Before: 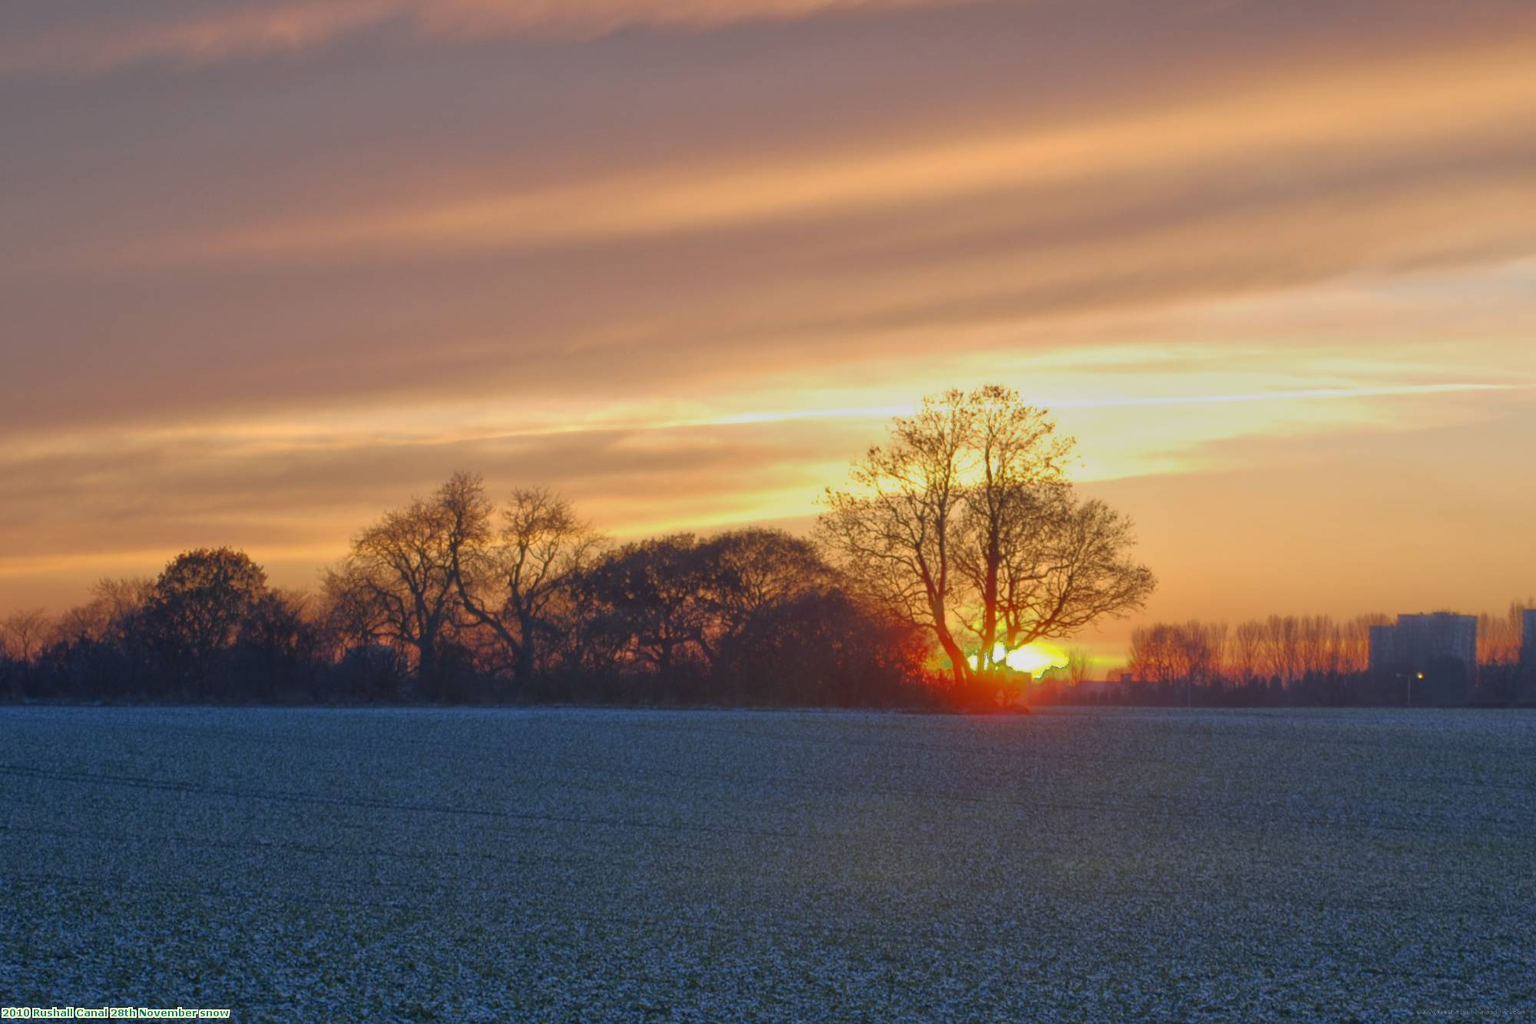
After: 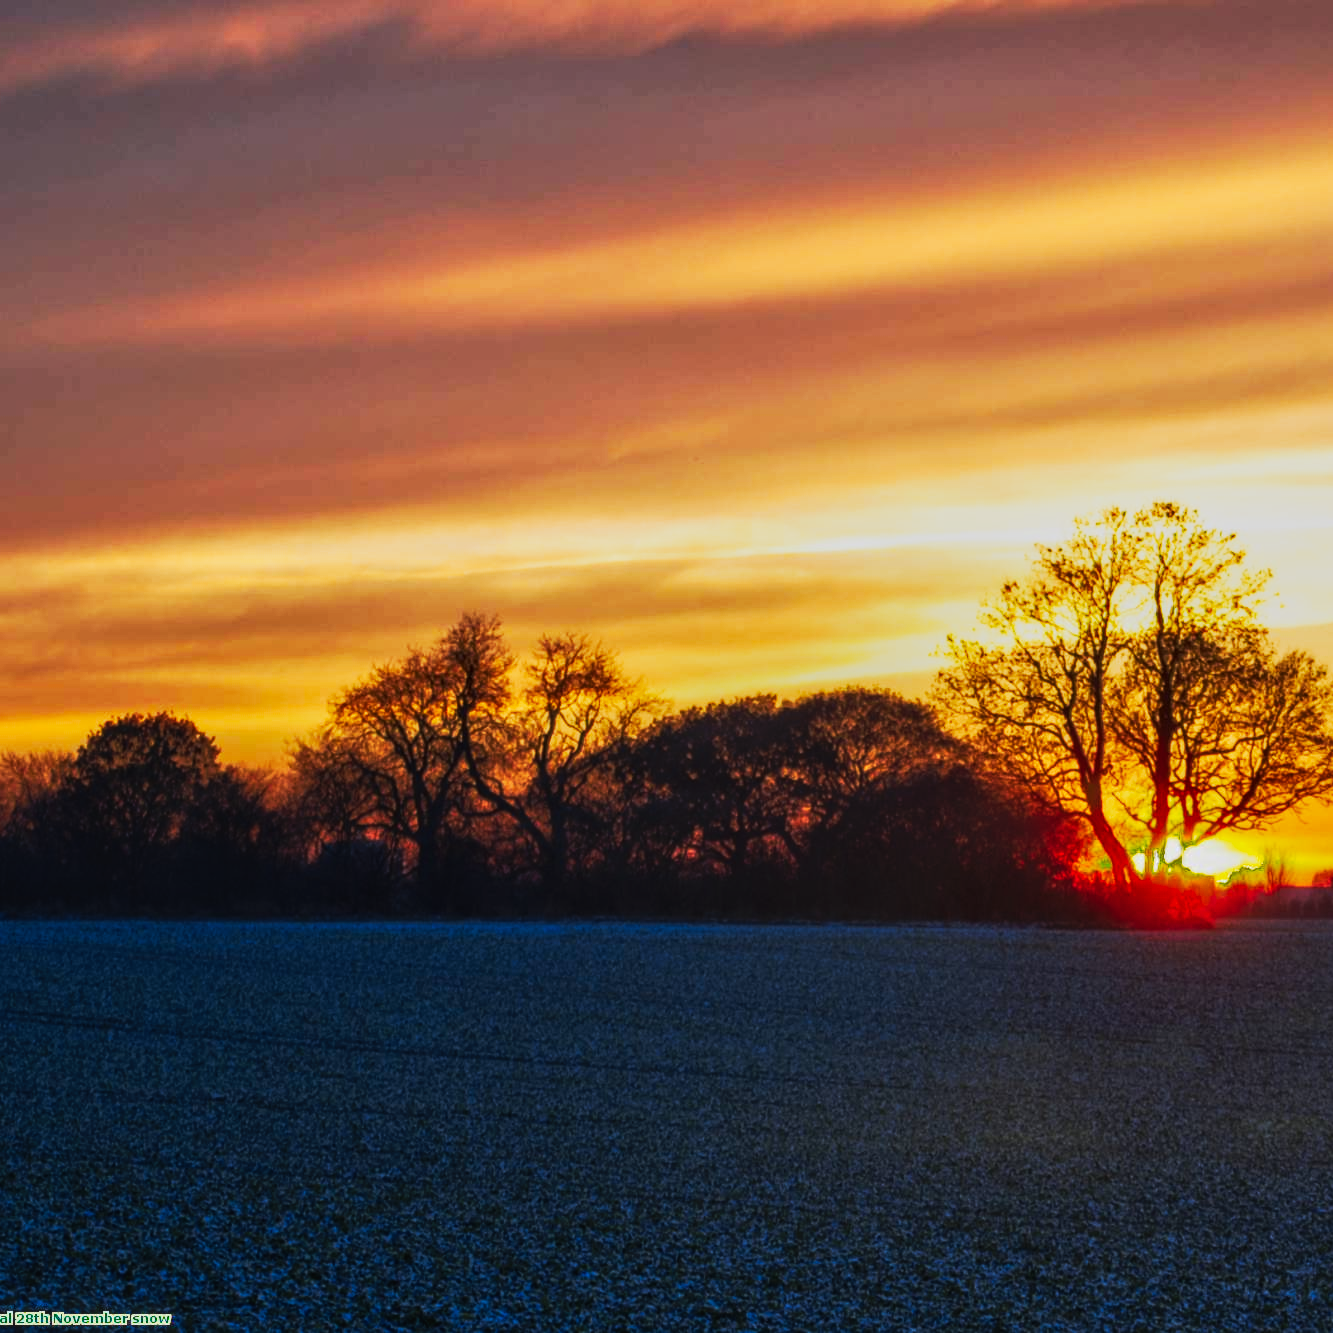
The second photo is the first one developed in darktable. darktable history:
crop and rotate: left 6.438%, right 26.87%
tone curve: curves: ch0 [(0, 0) (0.003, 0.011) (0.011, 0.014) (0.025, 0.018) (0.044, 0.023) (0.069, 0.028) (0.1, 0.031) (0.136, 0.039) (0.177, 0.056) (0.224, 0.081) (0.277, 0.129) (0.335, 0.188) (0.399, 0.256) (0.468, 0.367) (0.543, 0.514) (0.623, 0.684) (0.709, 0.785) (0.801, 0.846) (0.898, 0.884) (1, 1)], preserve colors none
local contrast: on, module defaults
